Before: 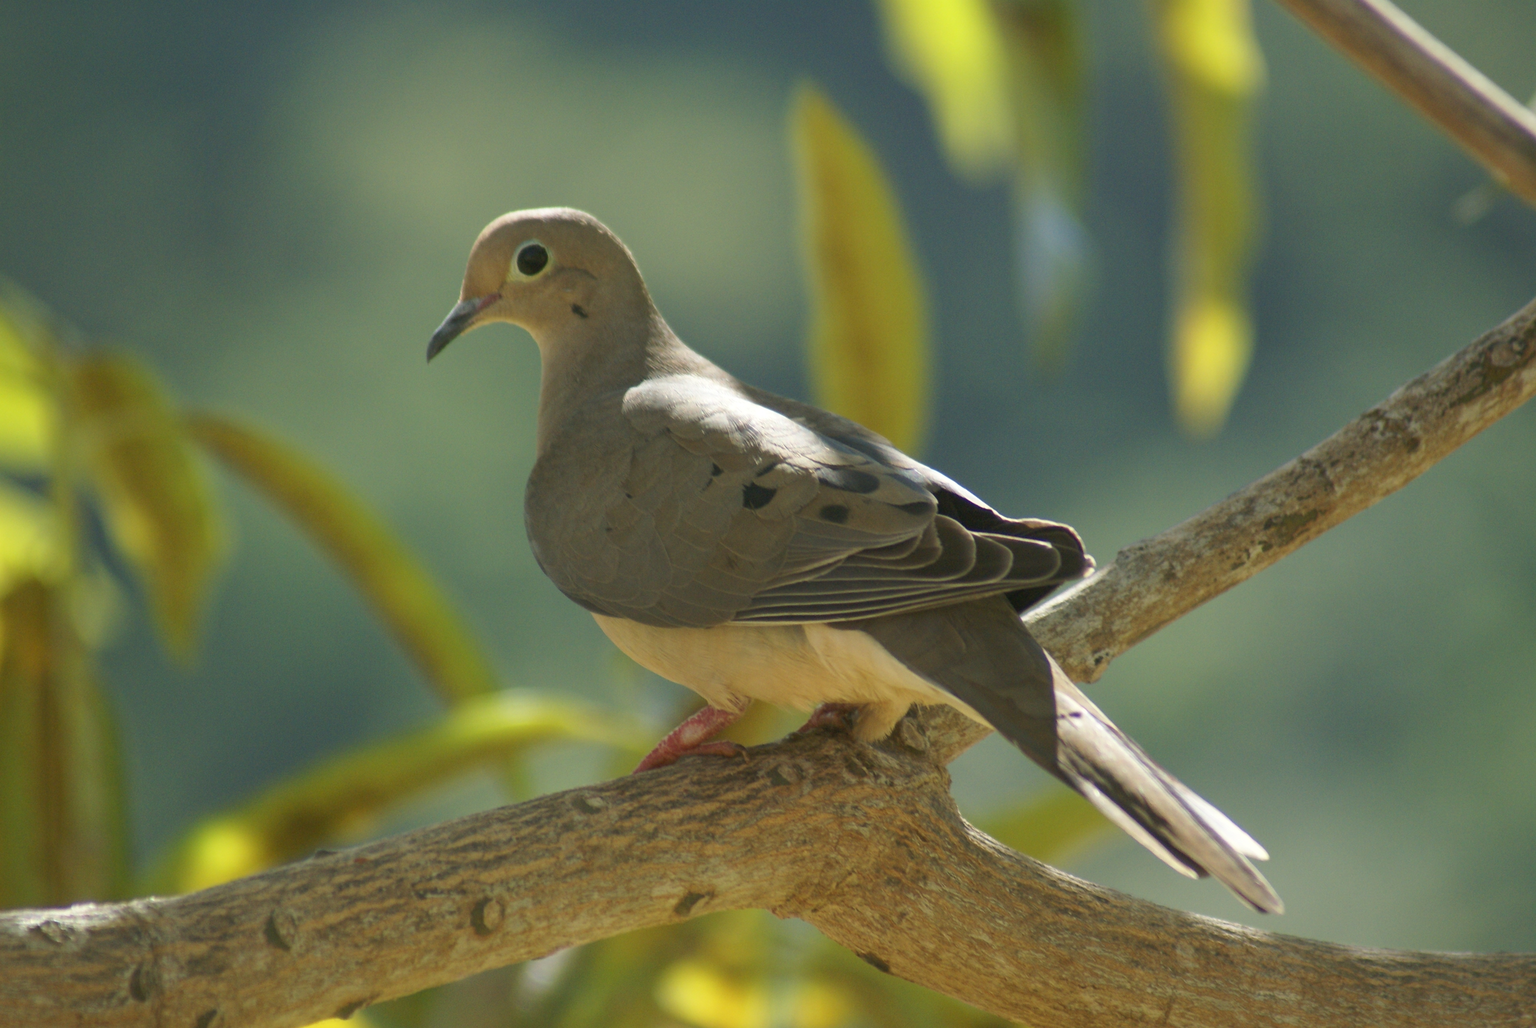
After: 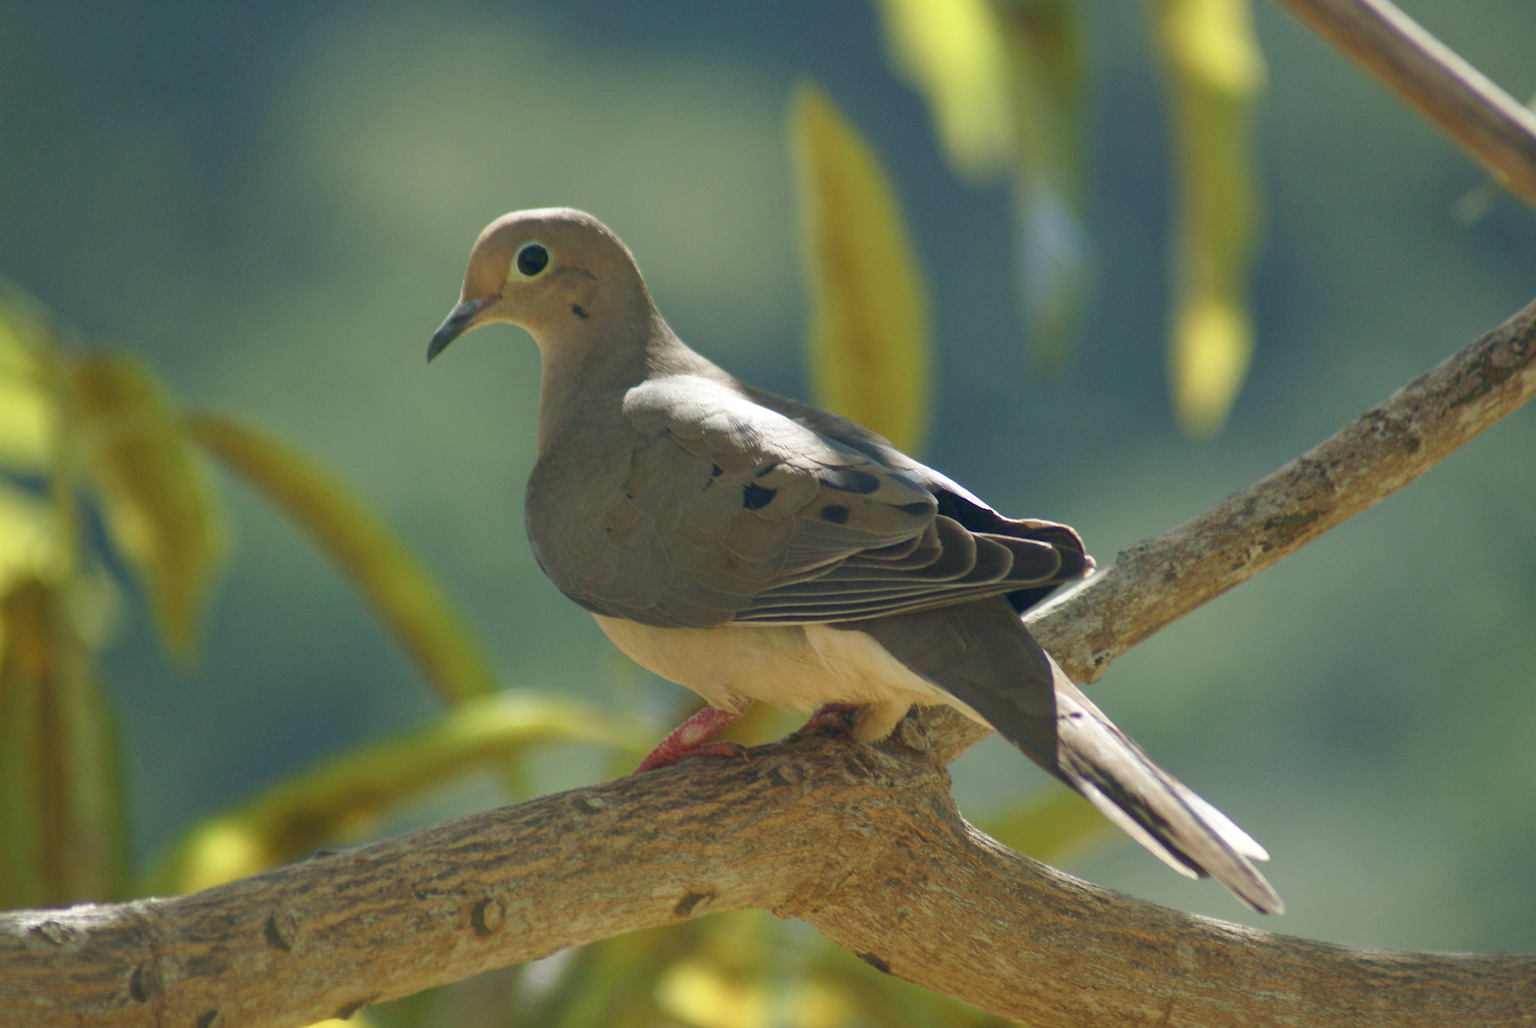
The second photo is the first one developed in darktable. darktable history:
tone equalizer: on, module defaults
color balance rgb: global offset › chroma 0.136%, global offset › hue 253.37°, perceptual saturation grading › global saturation 0.985%, perceptual saturation grading › highlights -16.08%, perceptual saturation grading › shadows 25.736%
